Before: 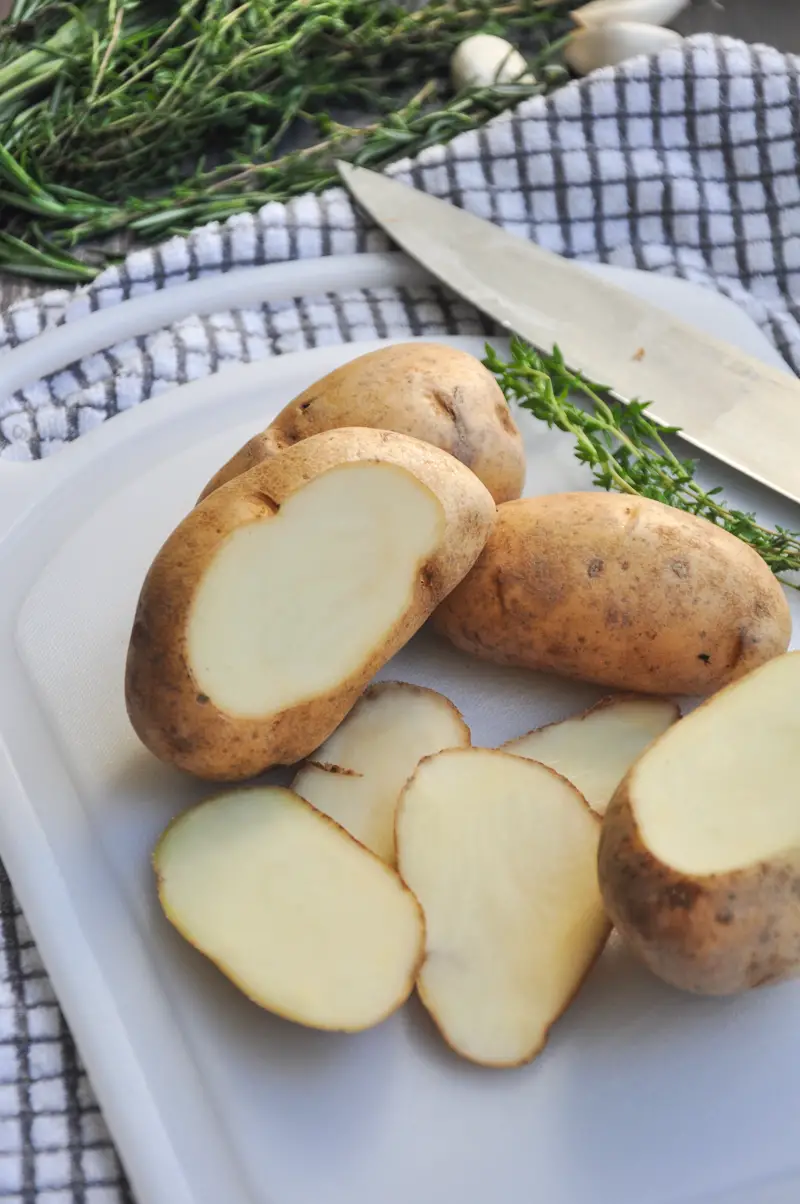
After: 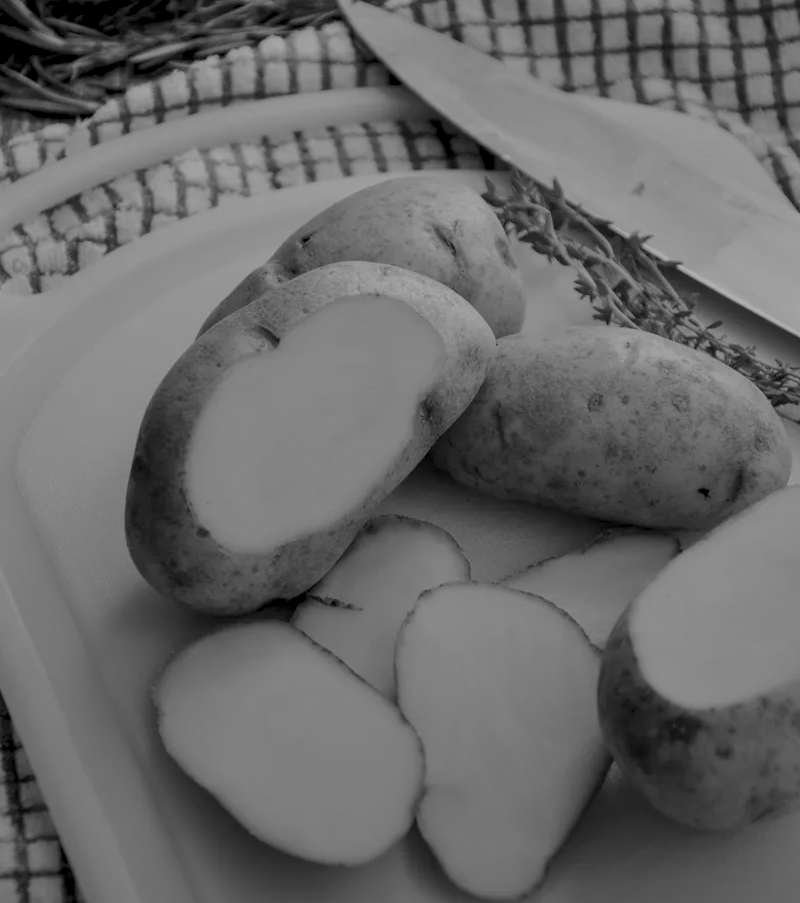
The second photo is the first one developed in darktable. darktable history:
colorize: hue 194.4°, saturation 29%, source mix 61.75%, lightness 3.98%, version 1
monochrome: a 32, b 64, size 2.3
rgb levels: levels [[0.029, 0.461, 0.922], [0, 0.5, 1], [0, 0.5, 1]]
exposure: black level correction 0.001, exposure 0.955 EV, compensate exposure bias true, compensate highlight preservation false
graduated density: rotation -180°, offset 27.42
crop: top 13.819%, bottom 11.169%
